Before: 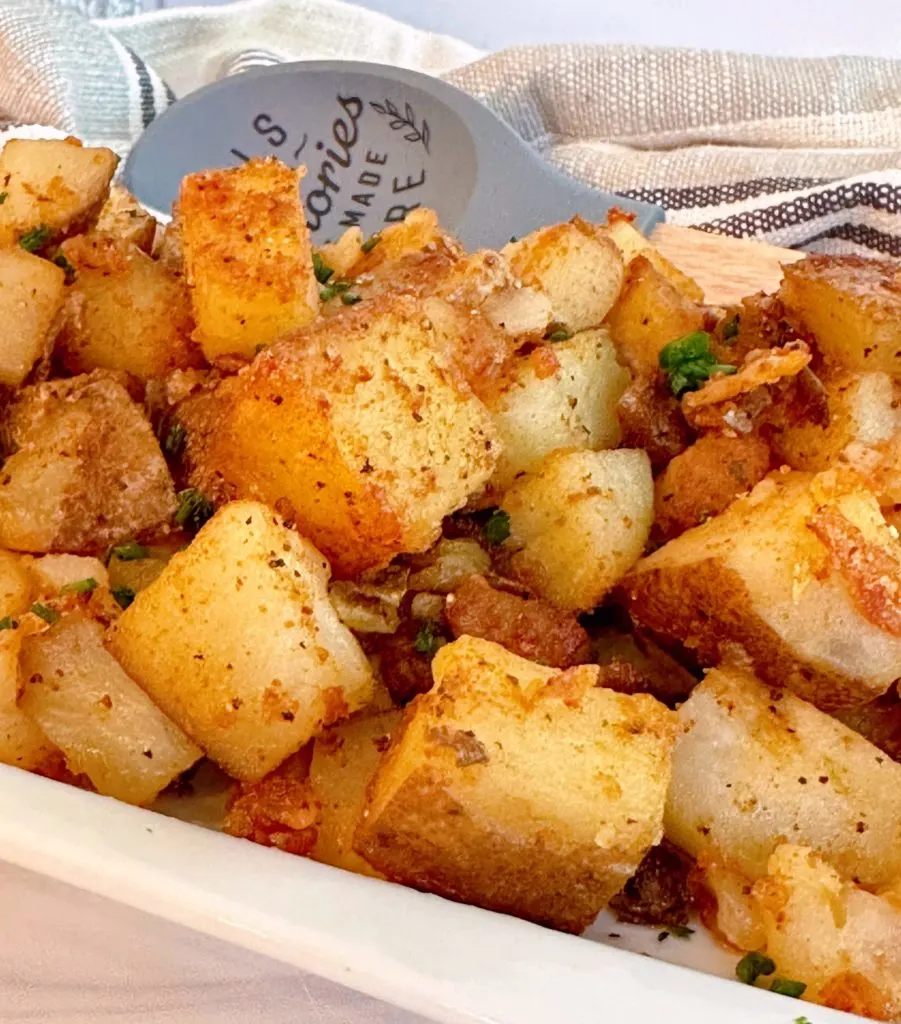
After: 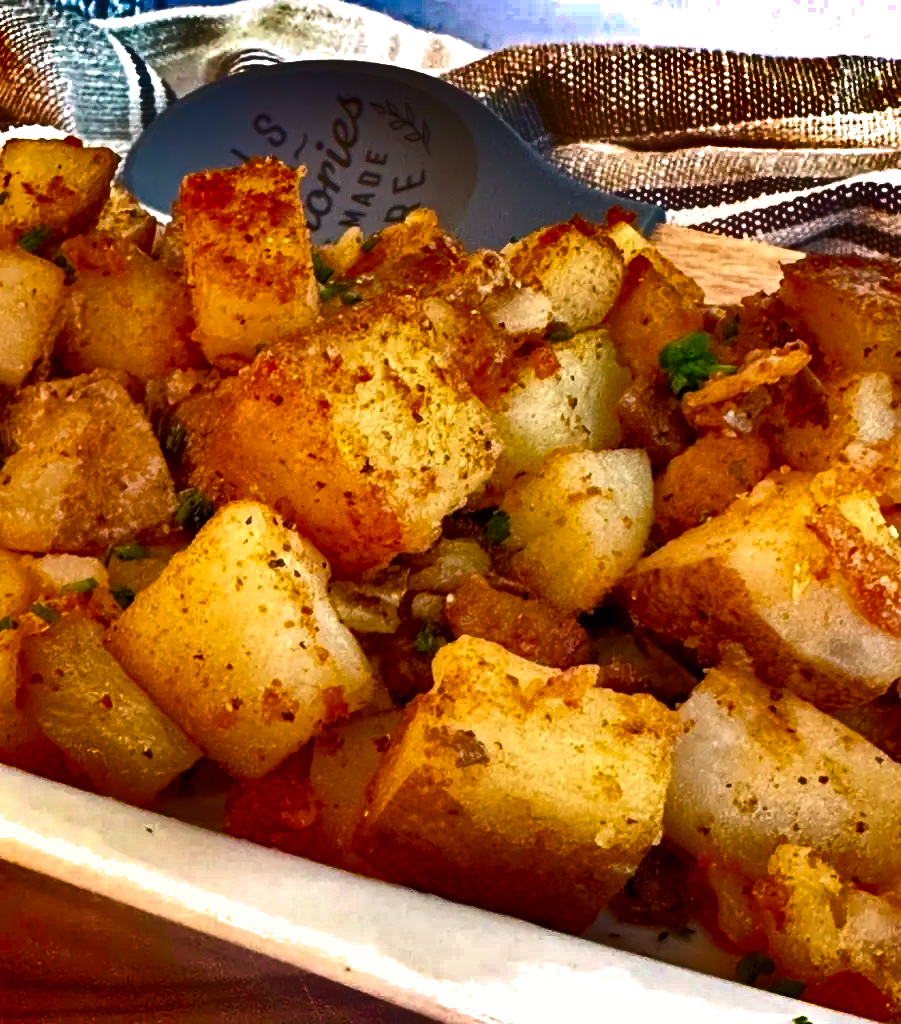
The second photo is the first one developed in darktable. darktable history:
shadows and highlights: radius 123.98, shadows 100, white point adjustment -3, highlights -100, highlights color adjustment 89.84%, soften with gaussian
color balance rgb: linear chroma grading › global chroma 10%, global vibrance 10%, contrast 15%, saturation formula JzAzBz (2021)
